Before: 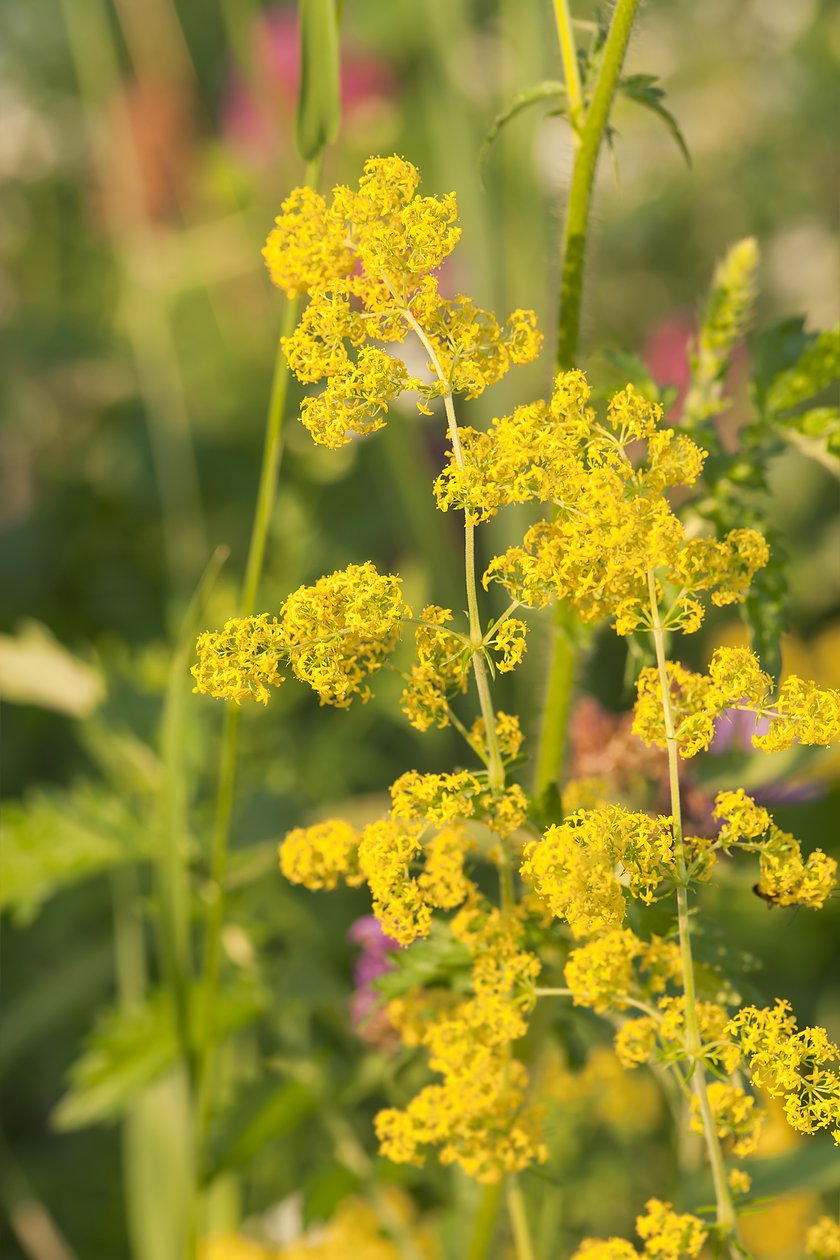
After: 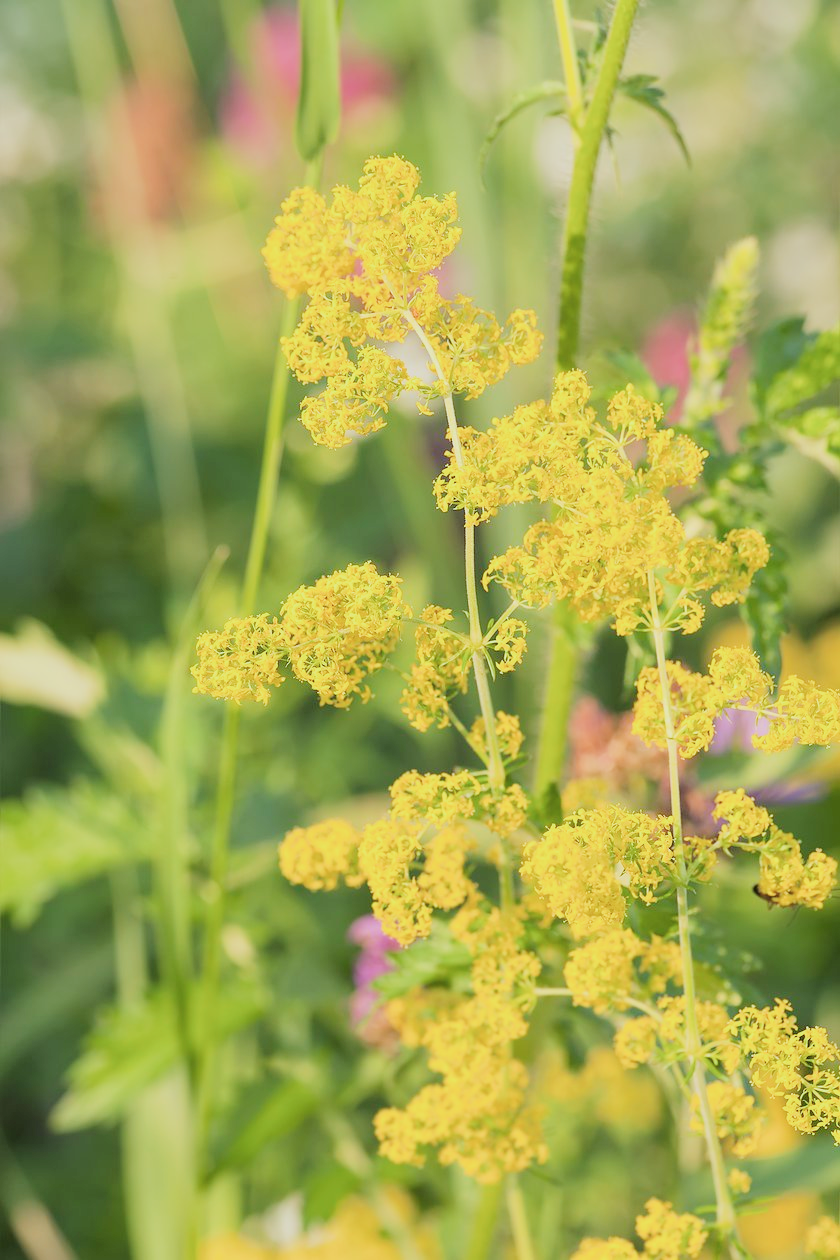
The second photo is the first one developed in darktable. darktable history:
filmic rgb: black relative exposure -7.15 EV, white relative exposure 5.36 EV, hardness 3.02
exposure: black level correction 0, exposure 1 EV, compensate exposure bias true, compensate highlight preservation false
color calibration: illuminant custom, x 0.368, y 0.373, temperature 4330.32 K
